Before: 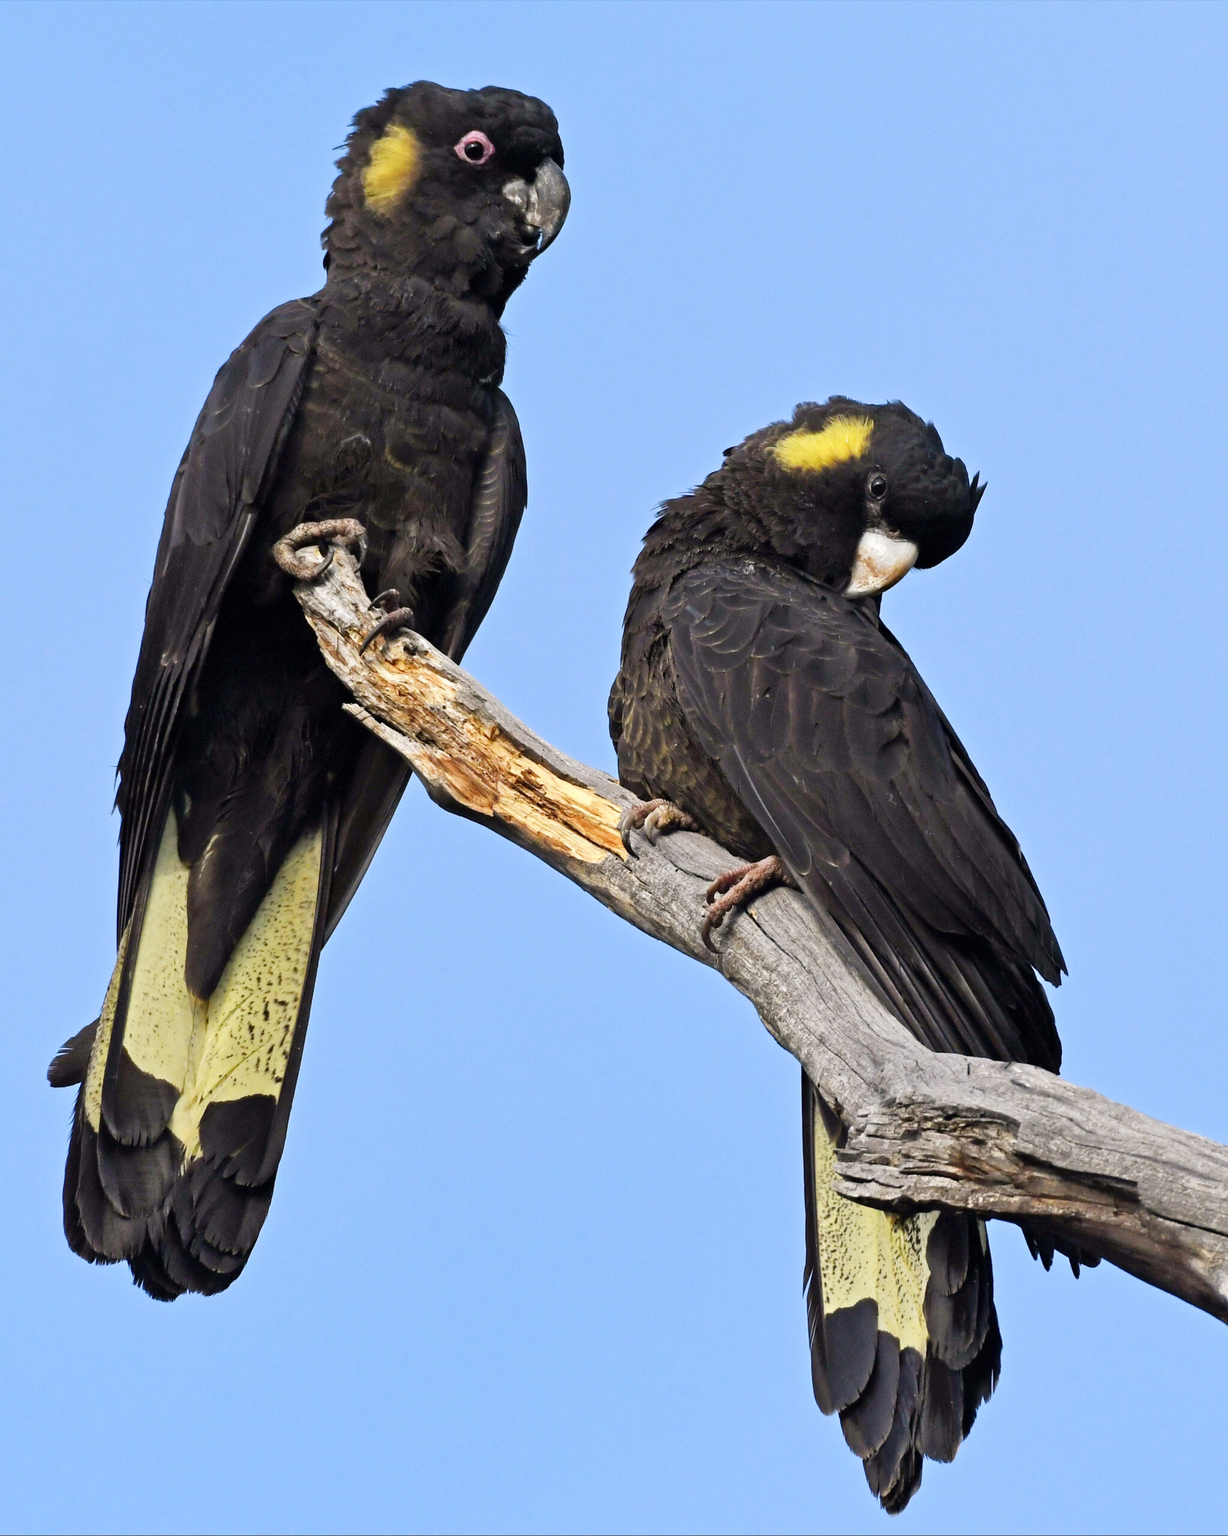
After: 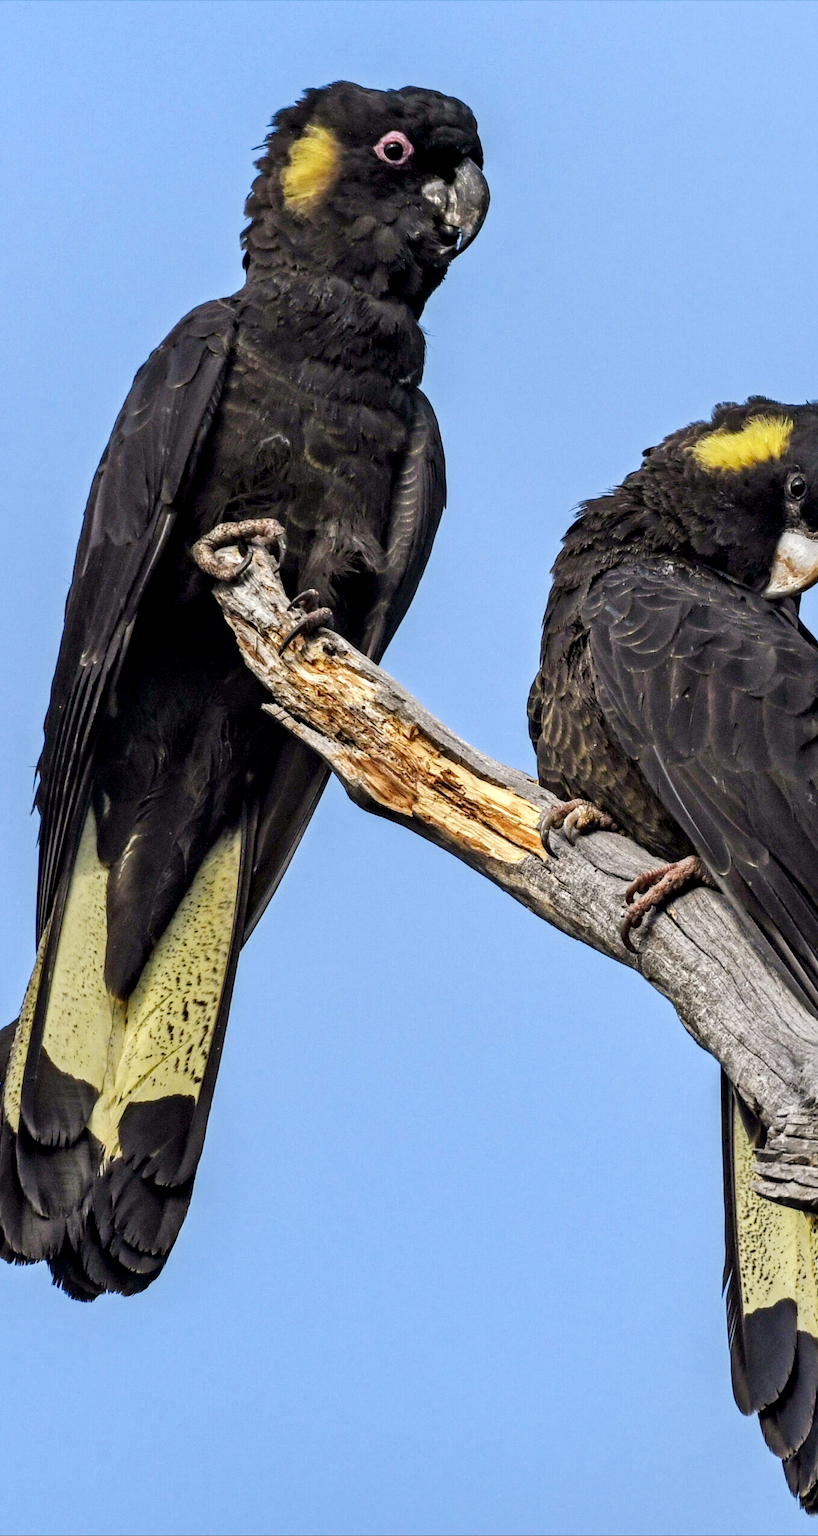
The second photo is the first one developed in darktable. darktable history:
crop and rotate: left 6.617%, right 26.717%
rgb levels: preserve colors max RGB
local contrast: highlights 20%, detail 150%
